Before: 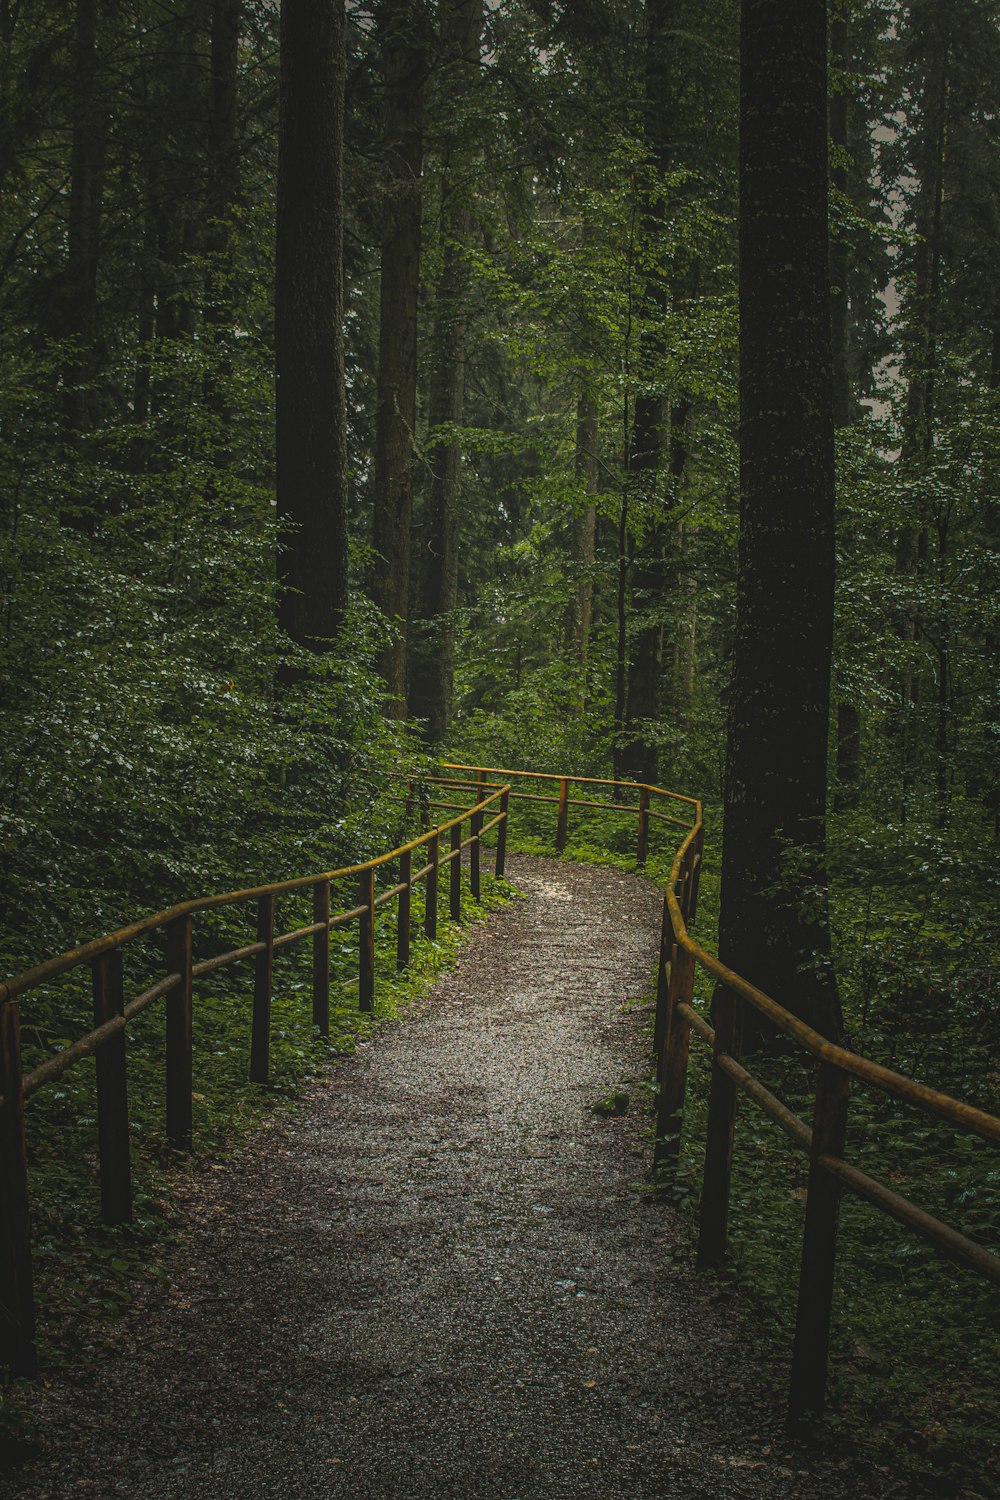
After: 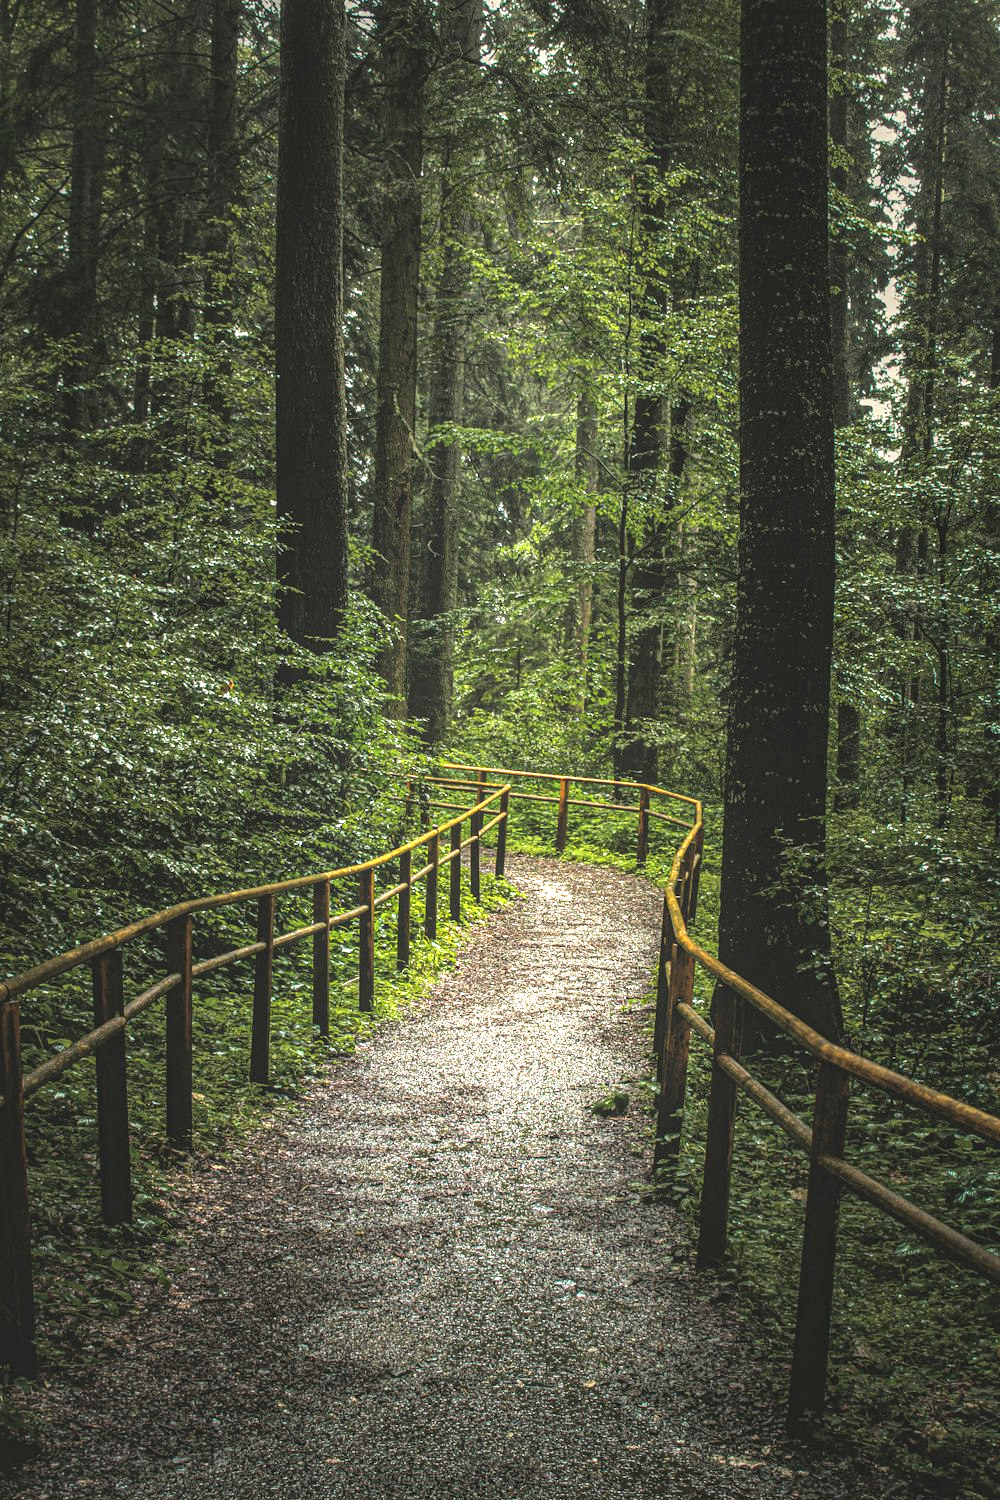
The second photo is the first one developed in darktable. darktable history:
tone equalizer: -8 EV -0.453 EV, -7 EV -0.416 EV, -6 EV -0.305 EV, -5 EV -0.204 EV, -3 EV 0.207 EV, -2 EV 0.318 EV, -1 EV 0.378 EV, +0 EV 0.44 EV
exposure: black level correction 0, exposure 1.2 EV, compensate highlight preservation false
local contrast: detail 144%
